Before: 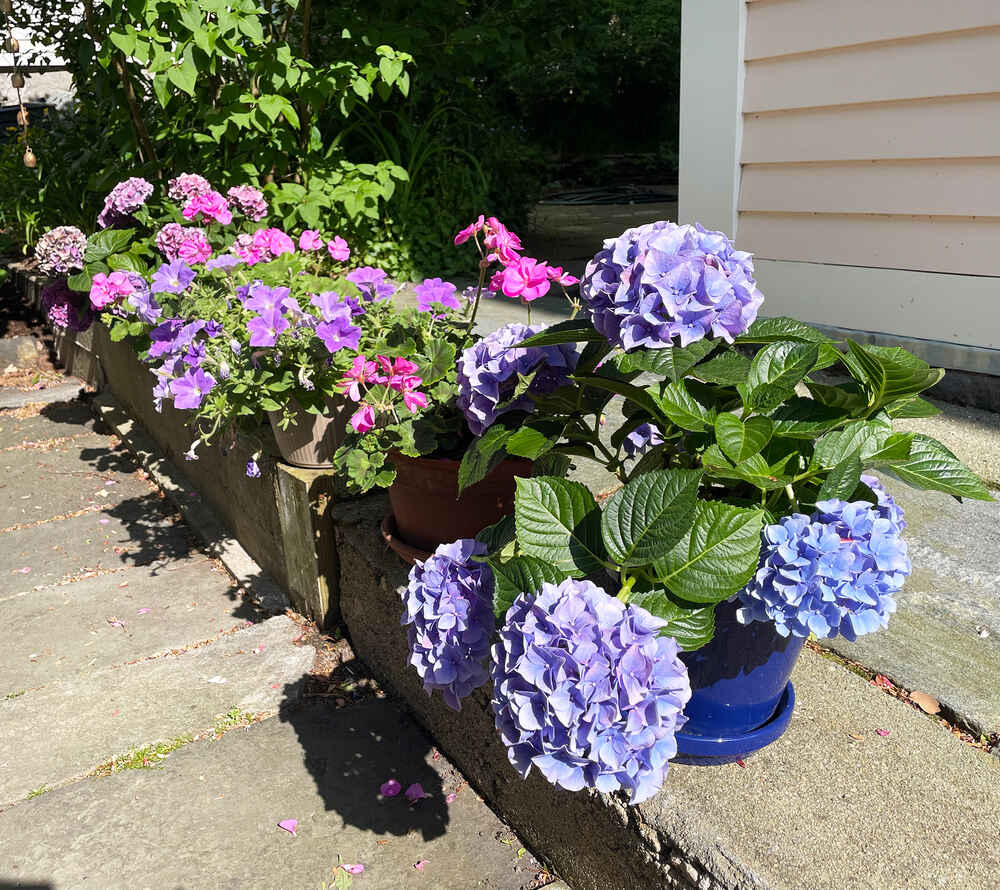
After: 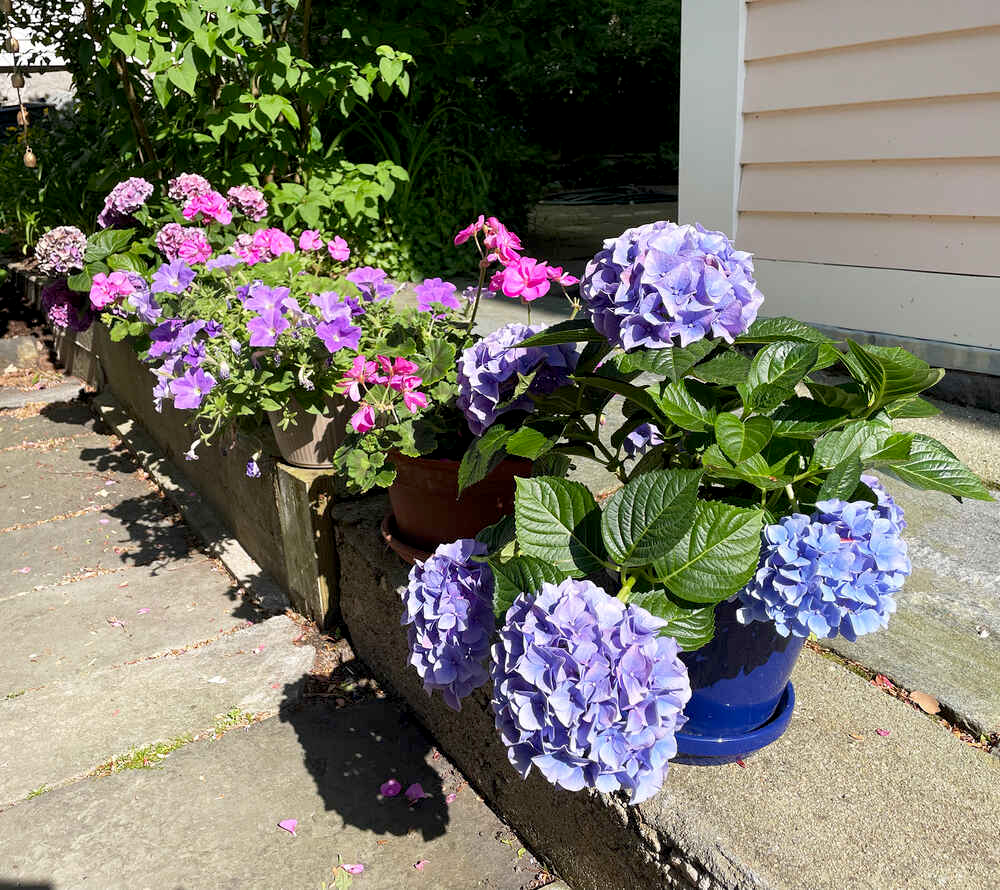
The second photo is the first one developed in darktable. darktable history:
exposure: black level correction 0.004, exposure 0.017 EV, compensate highlight preservation false
